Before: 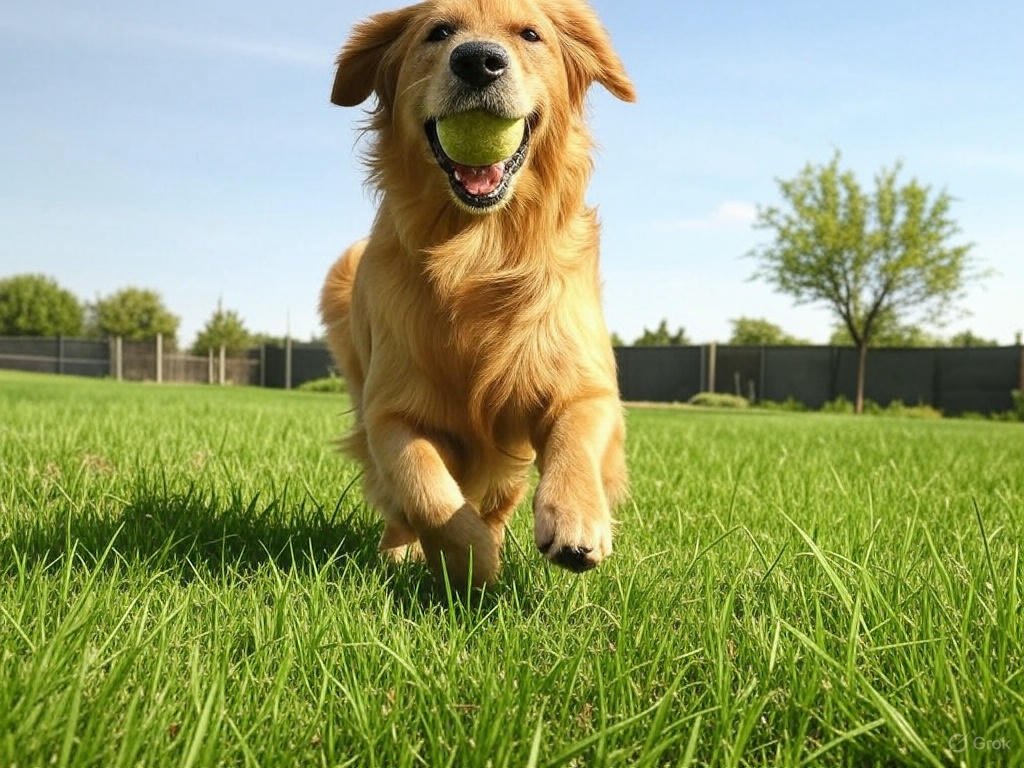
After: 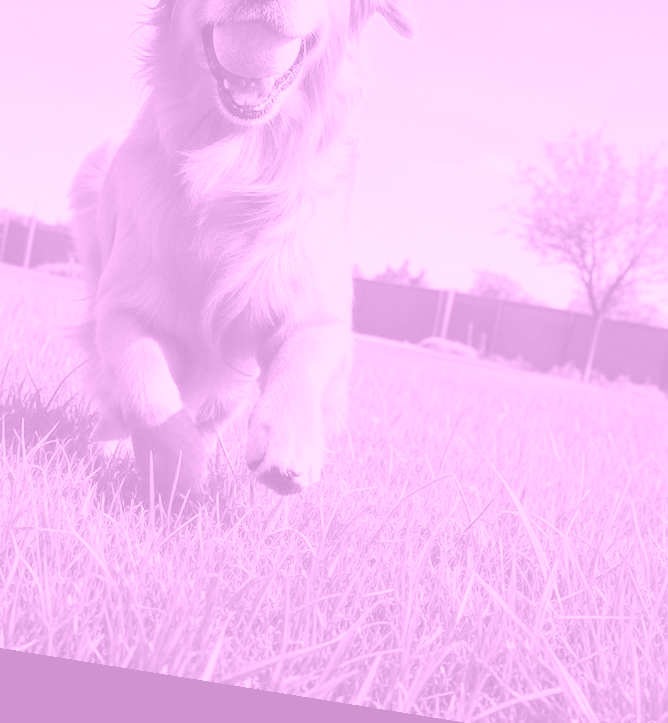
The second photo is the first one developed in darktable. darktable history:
colorize: hue 331.2°, saturation 75%, source mix 30.28%, lightness 70.52%, version 1
contrast brightness saturation: contrast 0.1, brightness 0.03, saturation 0.09
crop and rotate: left 28.256%, top 17.734%, right 12.656%, bottom 3.573%
rotate and perspective: rotation 9.12°, automatic cropping off
color zones: curves: ch0 [(0, 0.5) (0.125, 0.4) (0.25, 0.5) (0.375, 0.4) (0.5, 0.4) (0.625, 0.35) (0.75, 0.35) (0.875, 0.5)]; ch1 [(0, 0.35) (0.125, 0.45) (0.25, 0.35) (0.375, 0.35) (0.5, 0.35) (0.625, 0.35) (0.75, 0.45) (0.875, 0.35)]; ch2 [(0, 0.6) (0.125, 0.5) (0.25, 0.5) (0.375, 0.6) (0.5, 0.6) (0.625, 0.5) (0.75, 0.5) (0.875, 0.5)]
